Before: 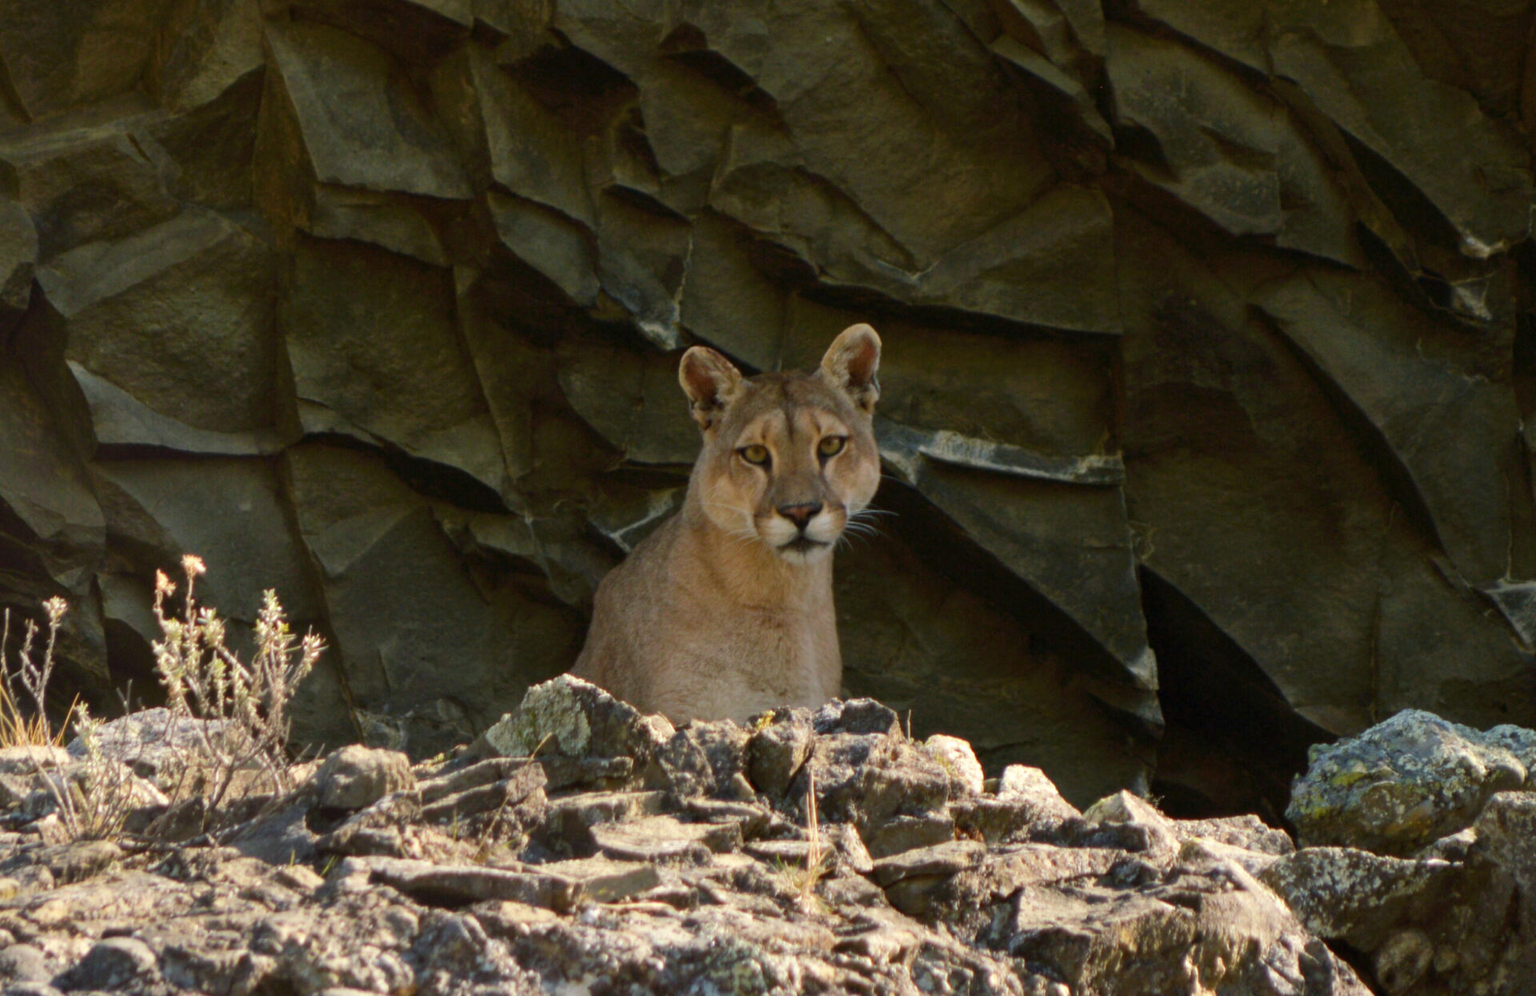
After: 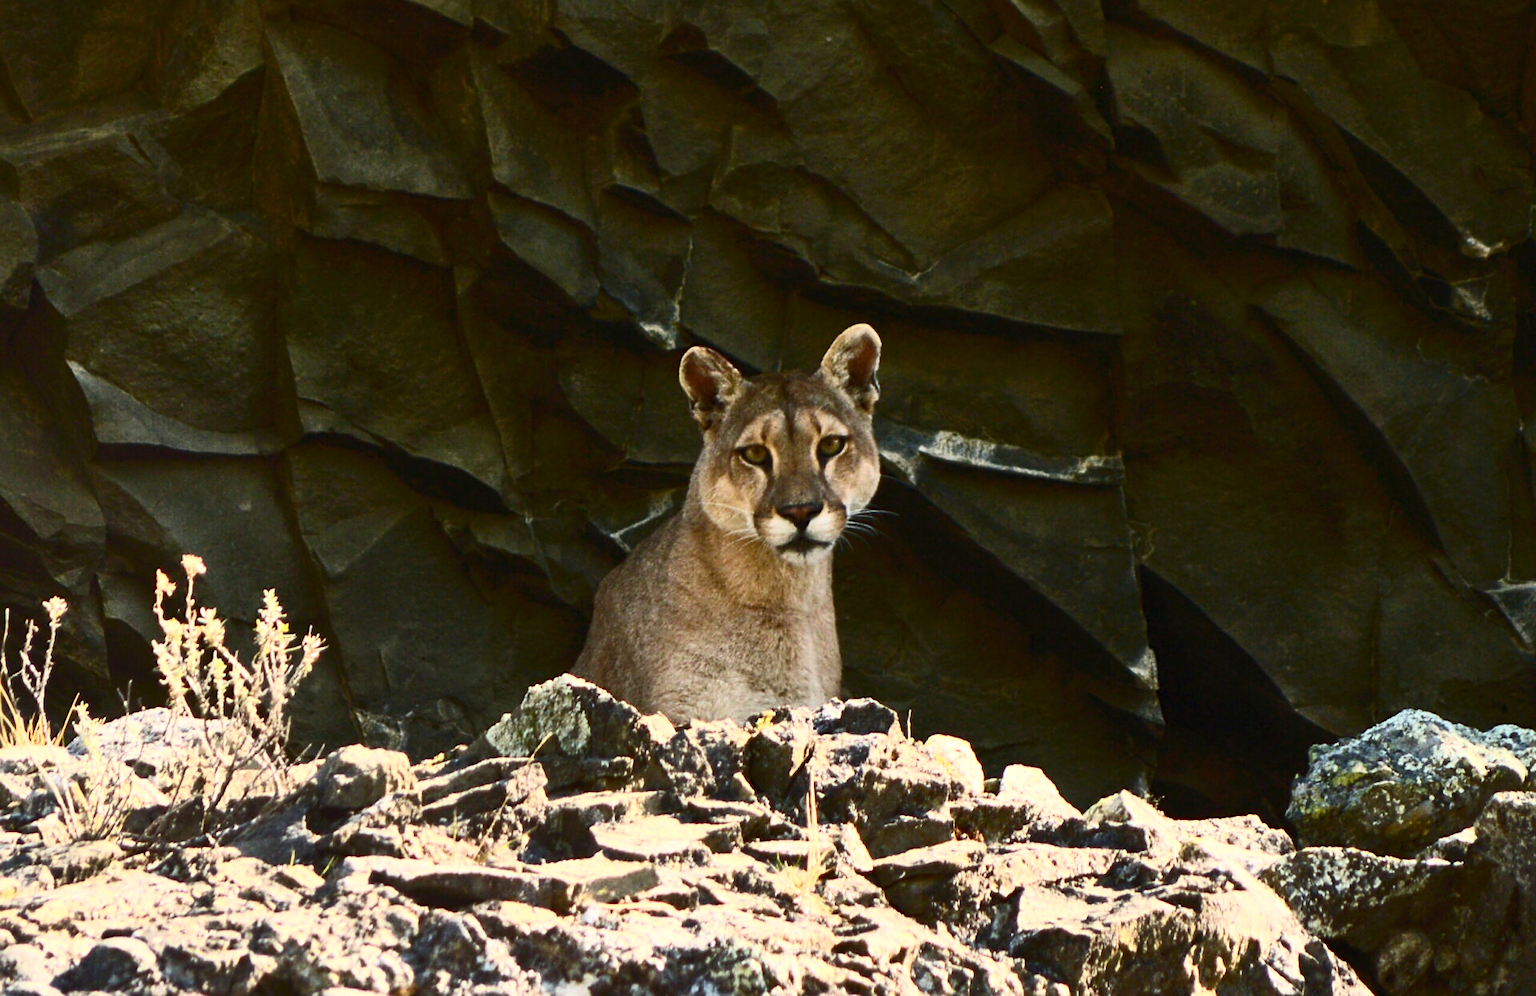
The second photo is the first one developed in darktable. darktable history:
contrast brightness saturation: contrast 0.629, brightness 0.347, saturation 0.147
sharpen: on, module defaults
